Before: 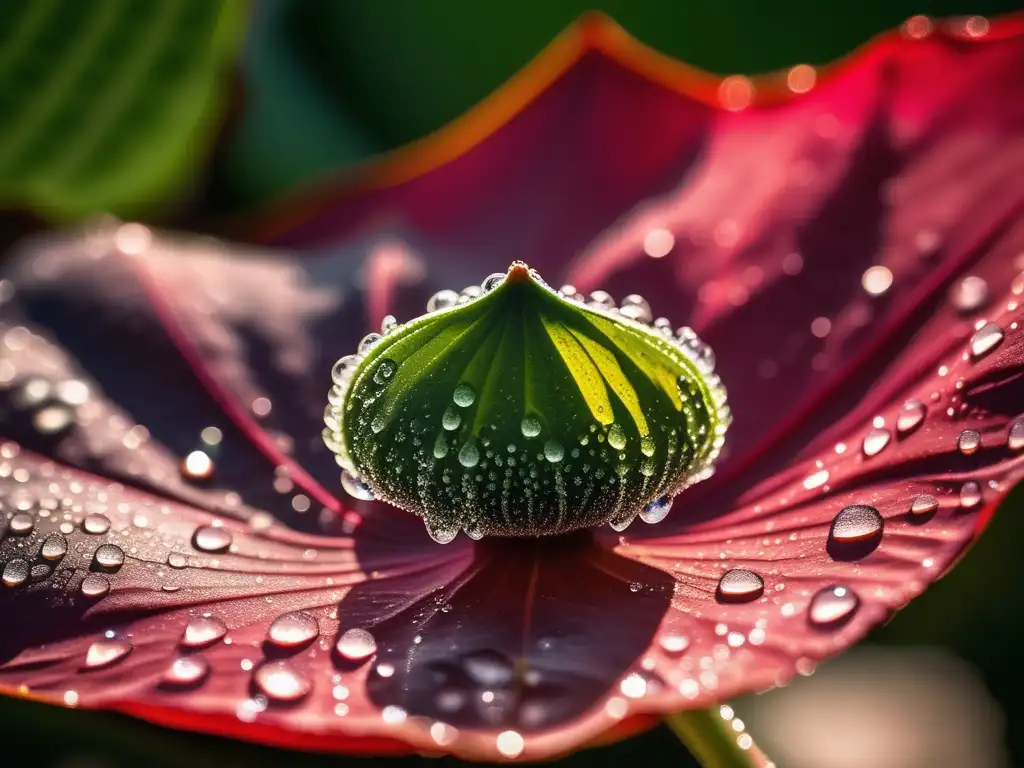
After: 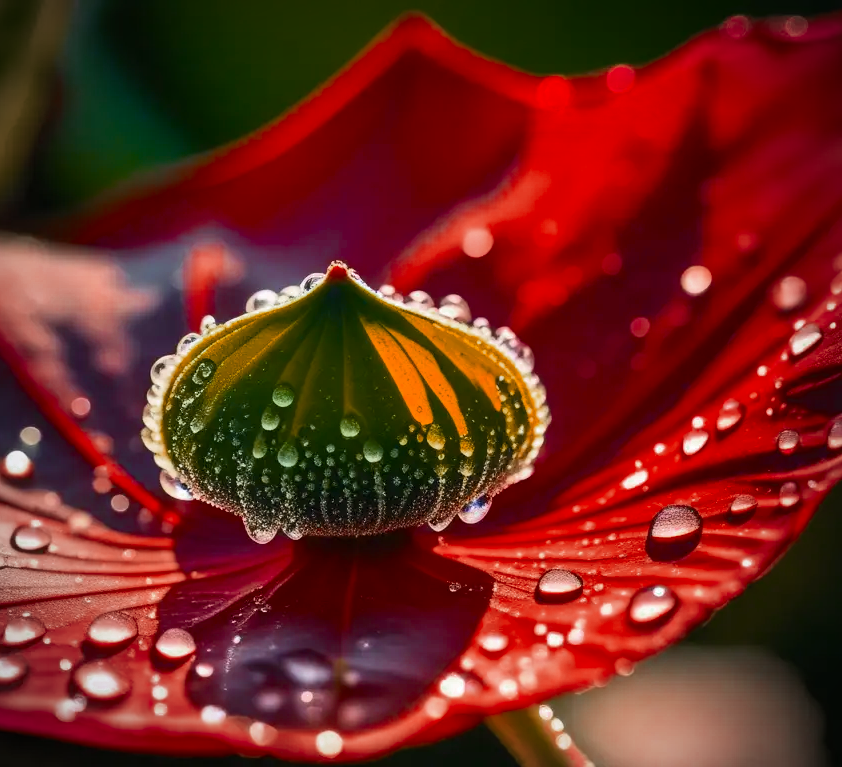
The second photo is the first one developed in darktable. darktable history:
crop: left 17.704%, bottom 0.031%
vignetting: on, module defaults
color balance rgb: linear chroma grading › global chroma 19.517%, perceptual saturation grading › global saturation 0.085%, global vibrance 20%
color zones: curves: ch0 [(0, 0.299) (0.25, 0.383) (0.456, 0.352) (0.736, 0.571)]; ch1 [(0, 0.63) (0.151, 0.568) (0.254, 0.416) (0.47, 0.558) (0.732, 0.37) (0.909, 0.492)]; ch2 [(0.004, 0.604) (0.158, 0.443) (0.257, 0.403) (0.761, 0.468)]
contrast brightness saturation: contrast 0.199, brightness 0.16, saturation 0.225
